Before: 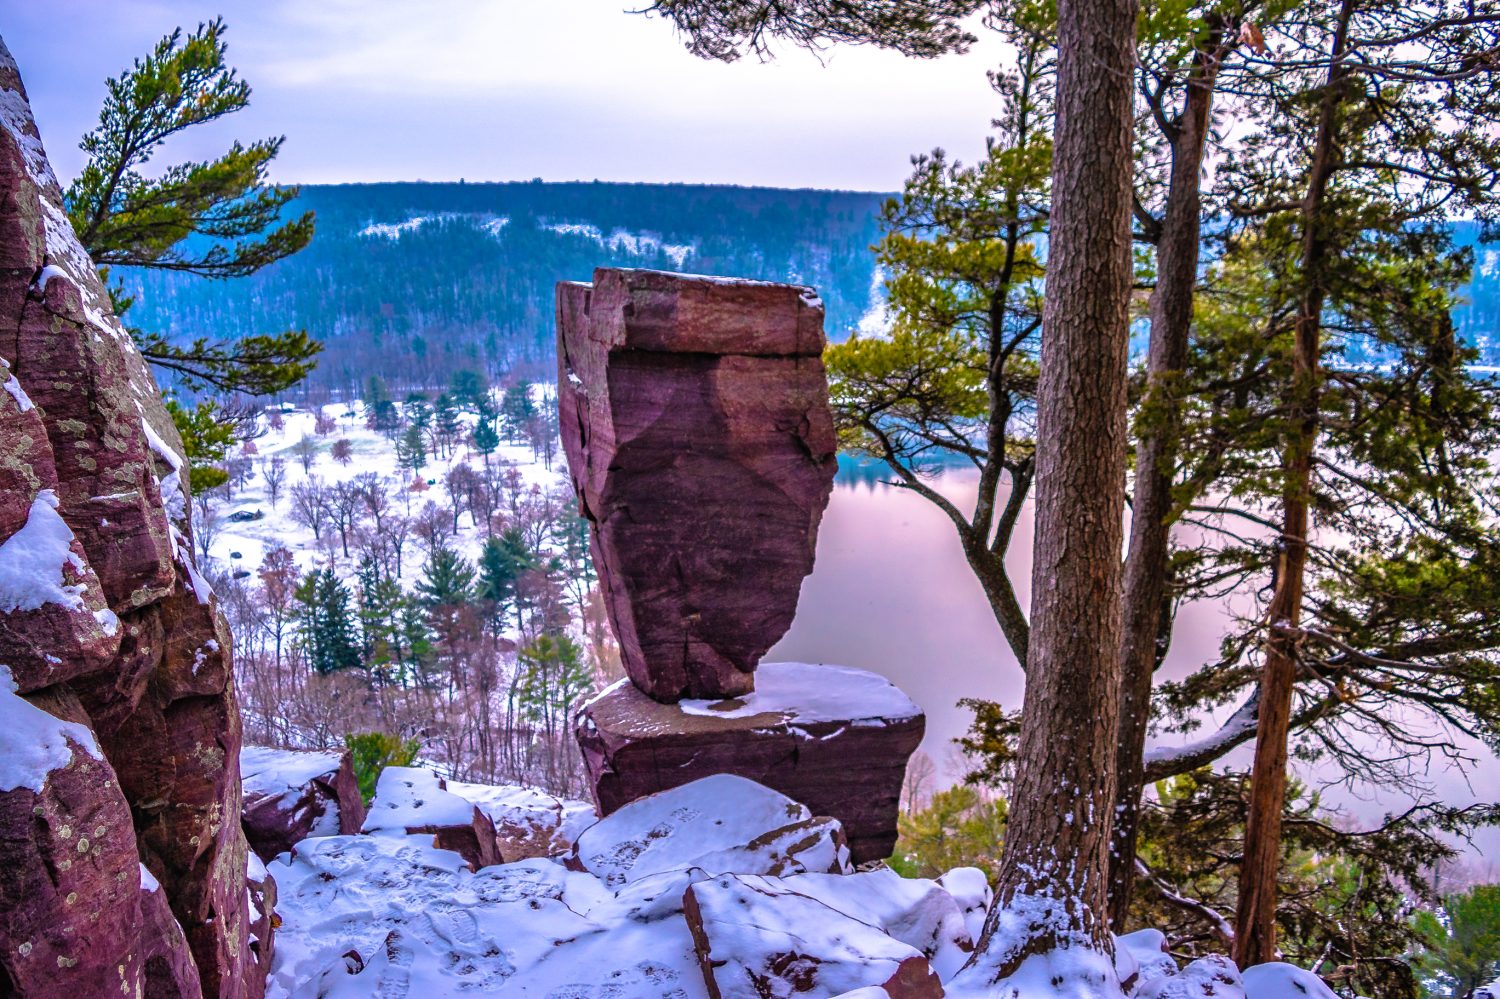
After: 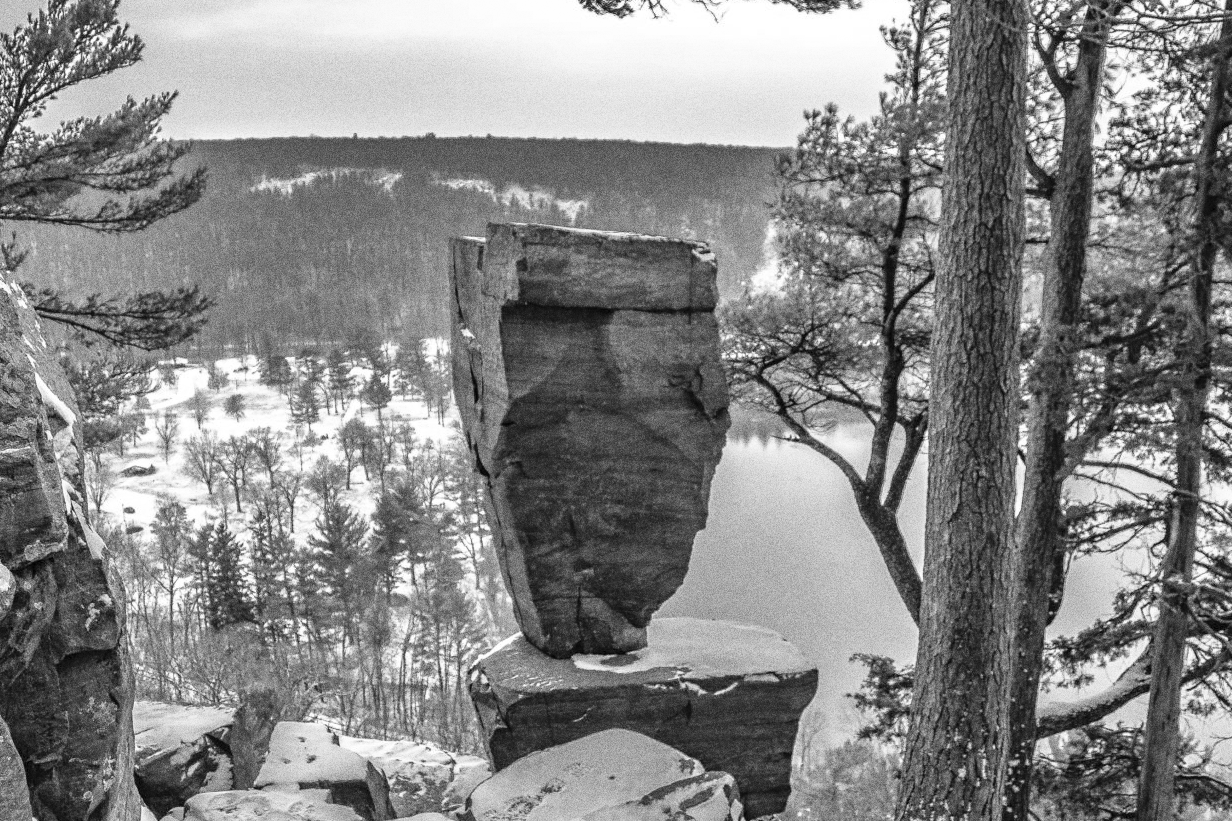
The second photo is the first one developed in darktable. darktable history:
shadows and highlights: soften with gaussian
crop and rotate: left 7.196%, top 4.574%, right 10.605%, bottom 13.178%
contrast brightness saturation: brightness 0.18, saturation -0.5
monochrome: size 3.1
grain: strength 49.07%
